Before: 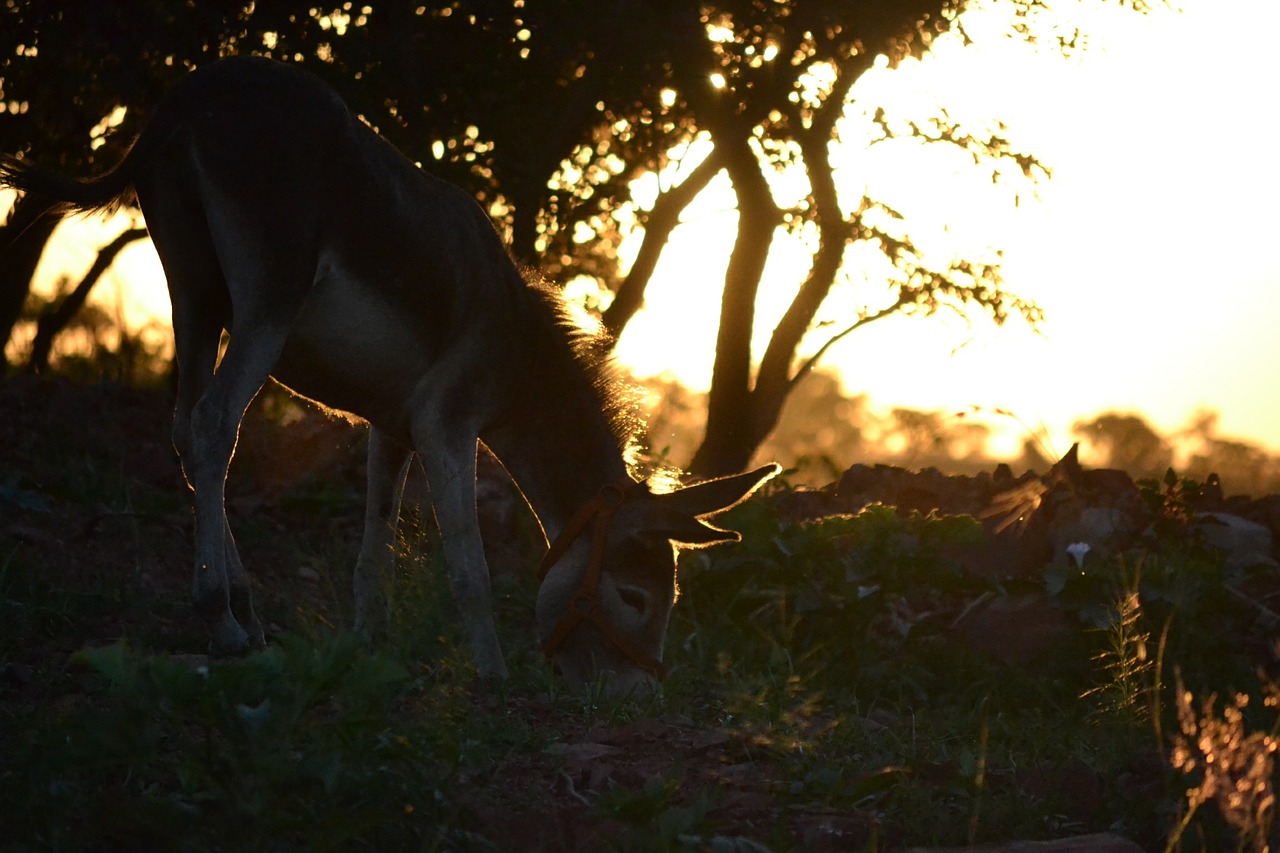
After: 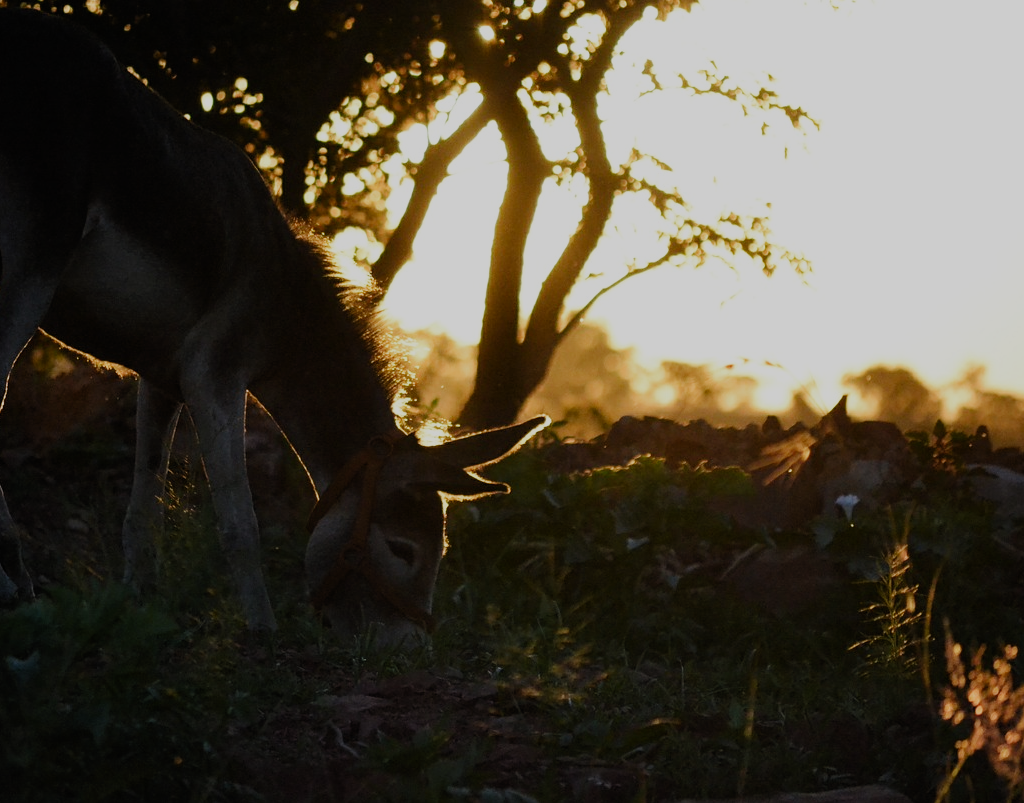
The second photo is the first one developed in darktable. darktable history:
filmic rgb: black relative exposure -7.65 EV, white relative exposure 4.56 EV, hardness 3.61, preserve chrominance no, color science v5 (2021), contrast in shadows safe, contrast in highlights safe
exposure: compensate highlight preservation false
crop and rotate: left 18.093%, top 5.765%, right 1.833%
